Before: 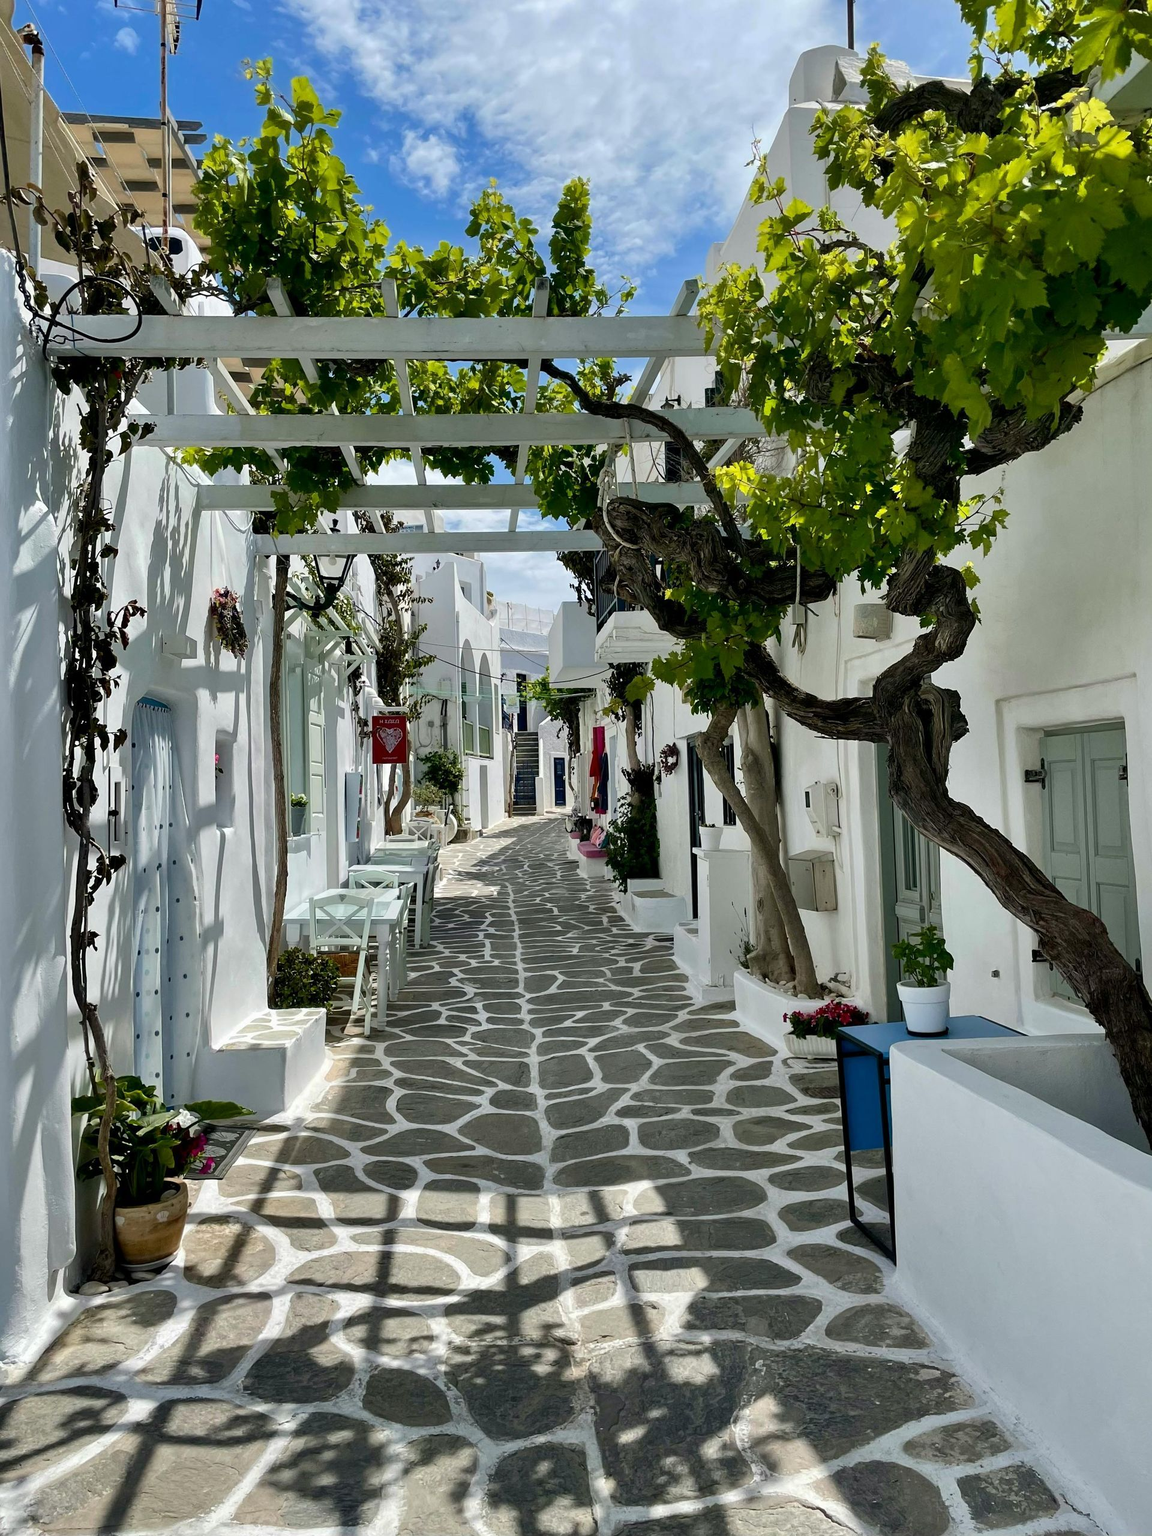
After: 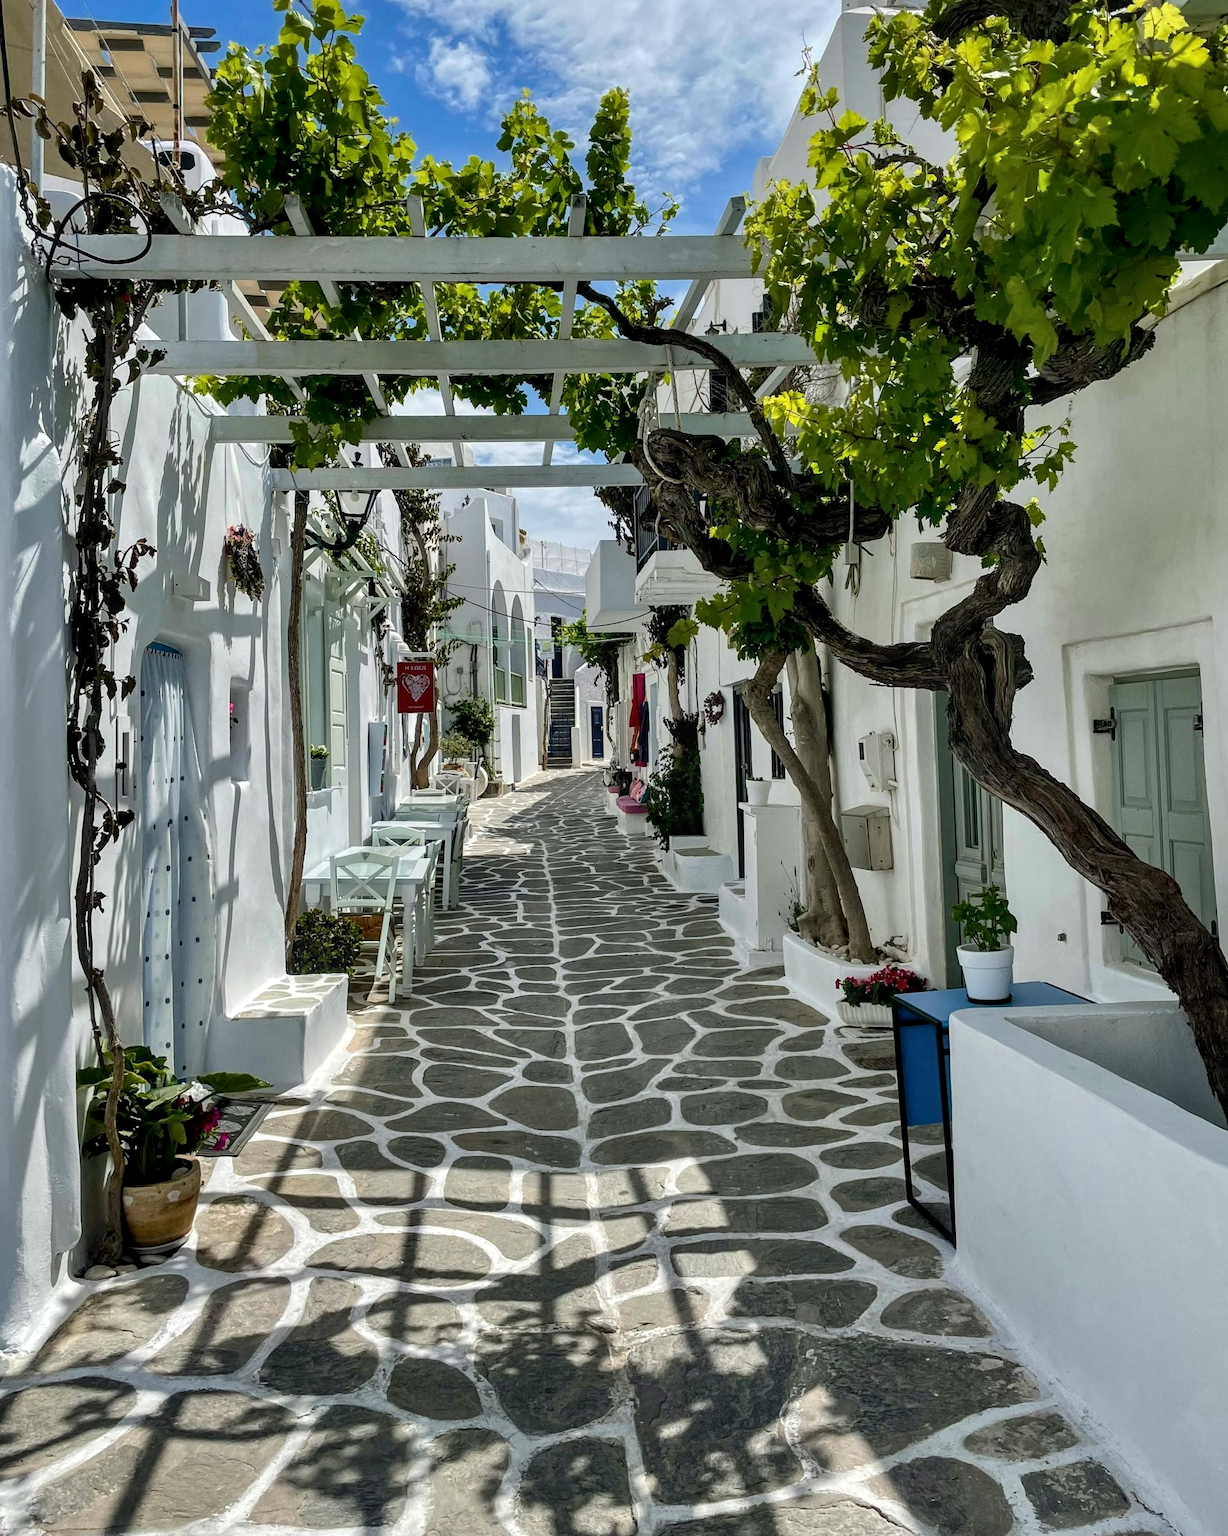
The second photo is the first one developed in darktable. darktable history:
local contrast: on, module defaults
crop and rotate: top 6.25%
